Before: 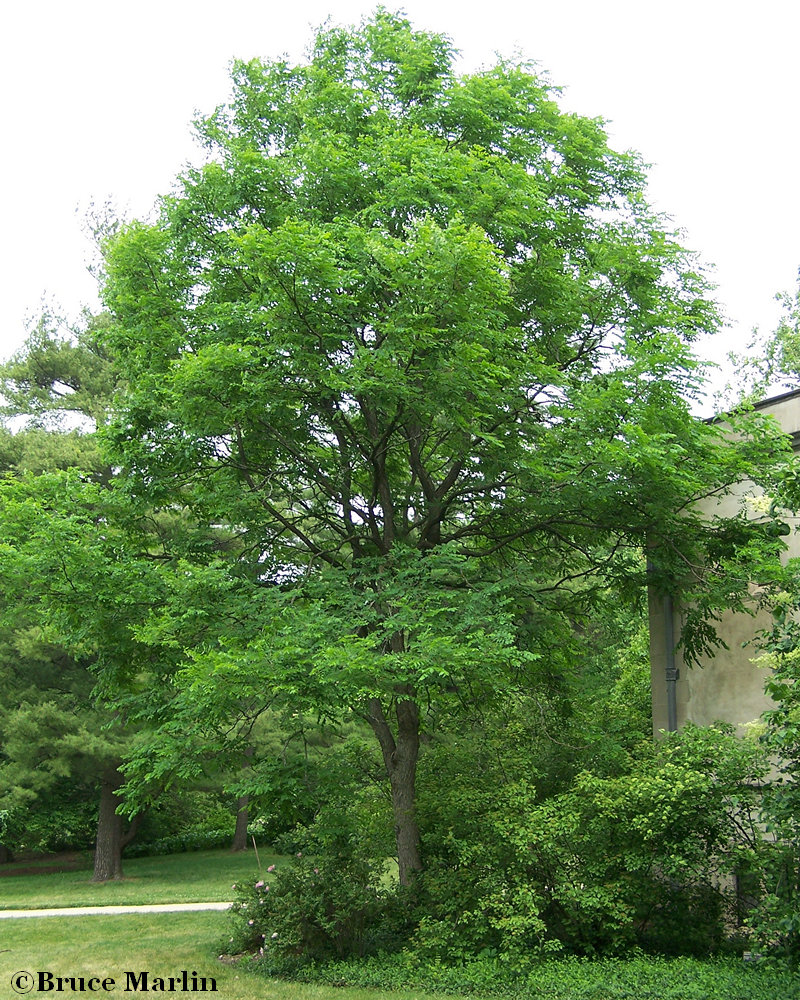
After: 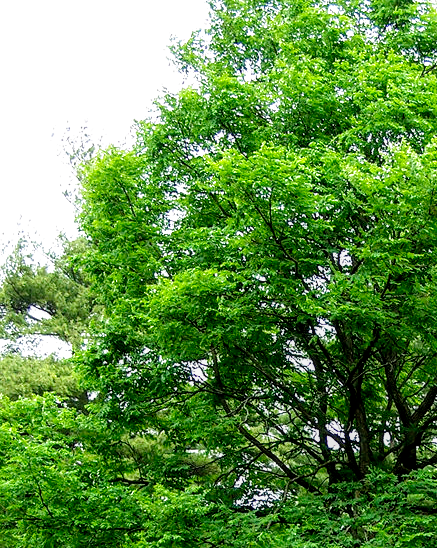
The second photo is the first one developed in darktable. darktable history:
local contrast: on, module defaults
crop and rotate: left 3.047%, top 7.509%, right 42.236%, bottom 37.598%
filmic rgb: black relative exposure -5.5 EV, white relative exposure 2.5 EV, threshold 3 EV, target black luminance 0%, hardness 4.51, latitude 67.35%, contrast 1.453, shadows ↔ highlights balance -3.52%, preserve chrominance no, color science v4 (2020), contrast in shadows soft, enable highlight reconstruction true
